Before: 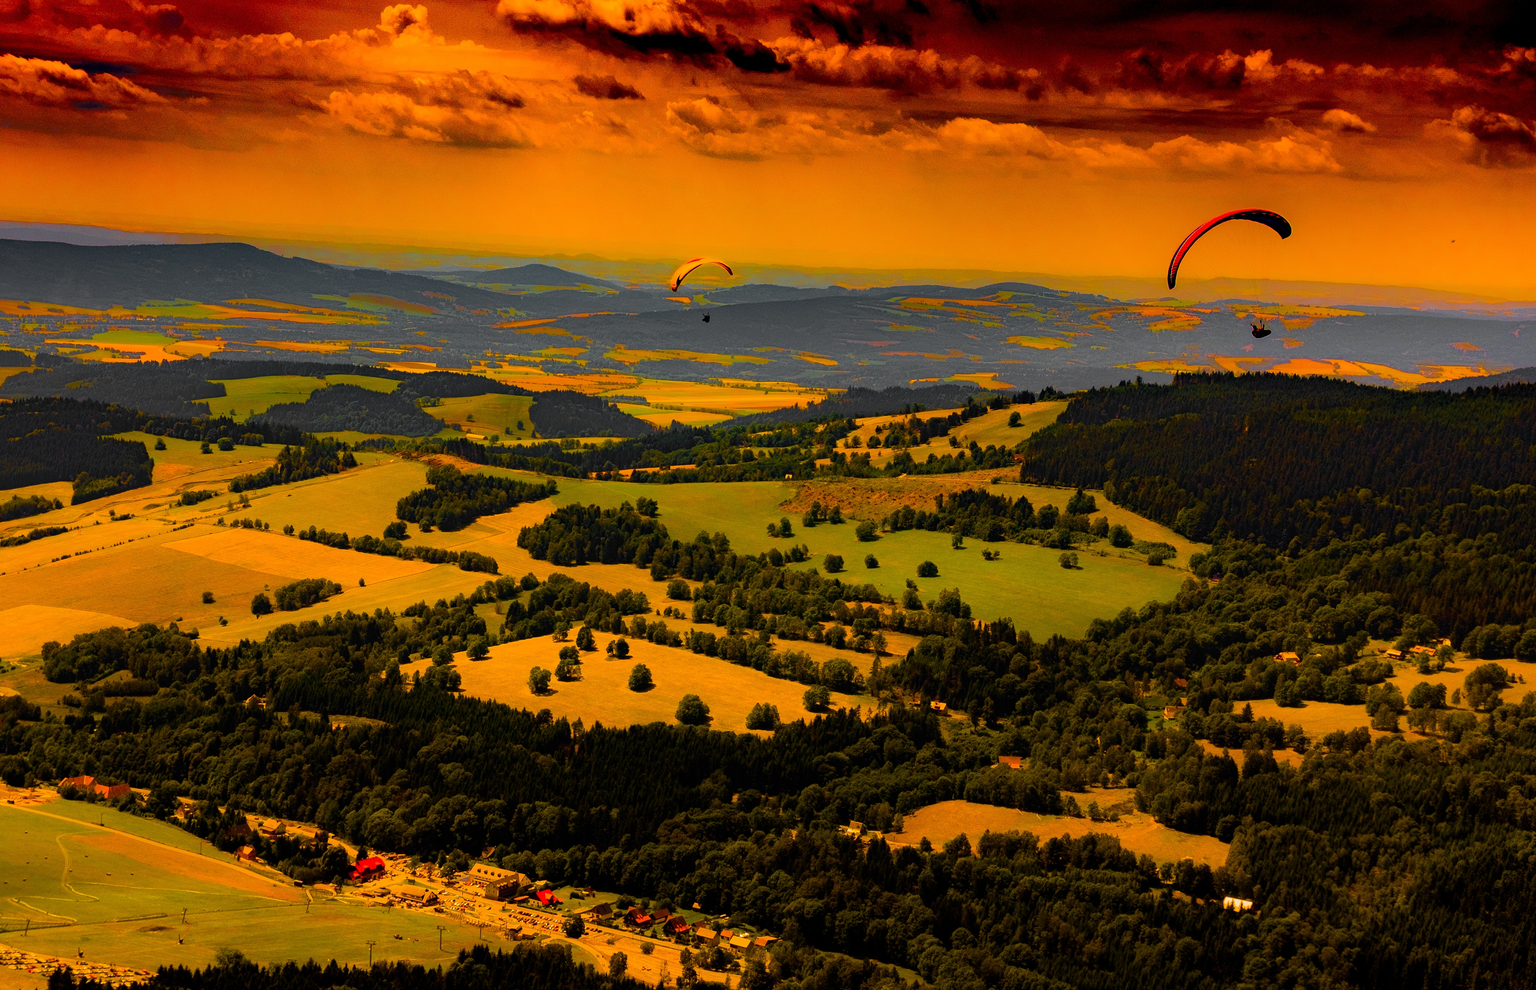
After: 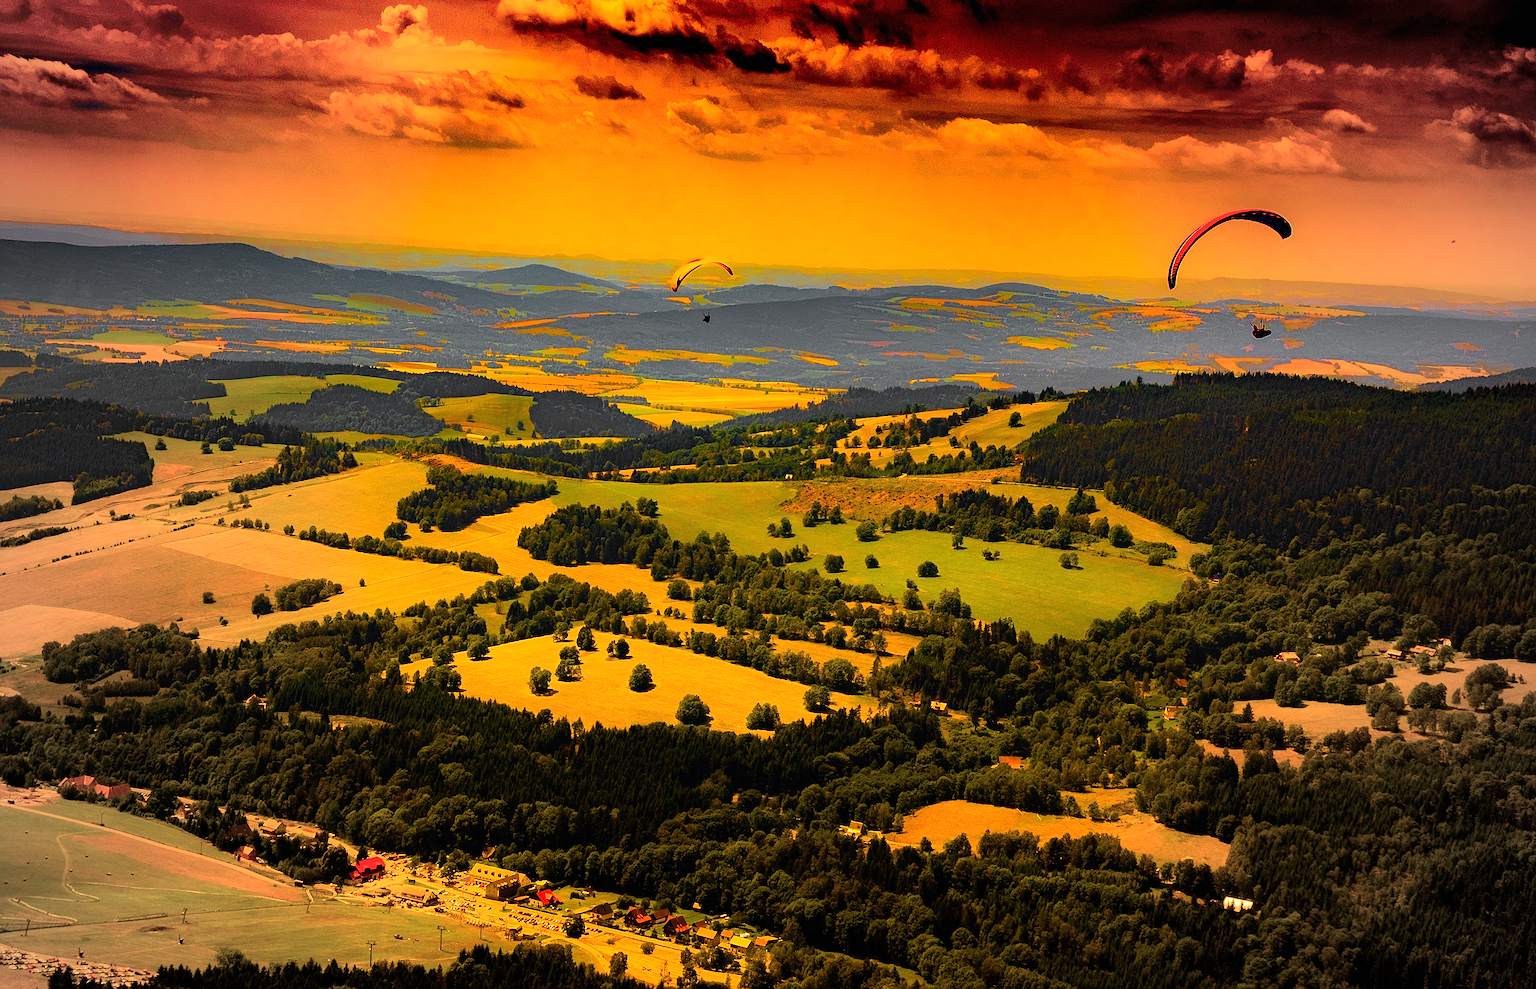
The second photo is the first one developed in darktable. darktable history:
vignetting: fall-off start 72.02%, fall-off radius 107.59%, width/height ratio 0.726
sharpen: on, module defaults
exposure: black level correction 0, exposure 0.702 EV, compensate highlight preservation false
